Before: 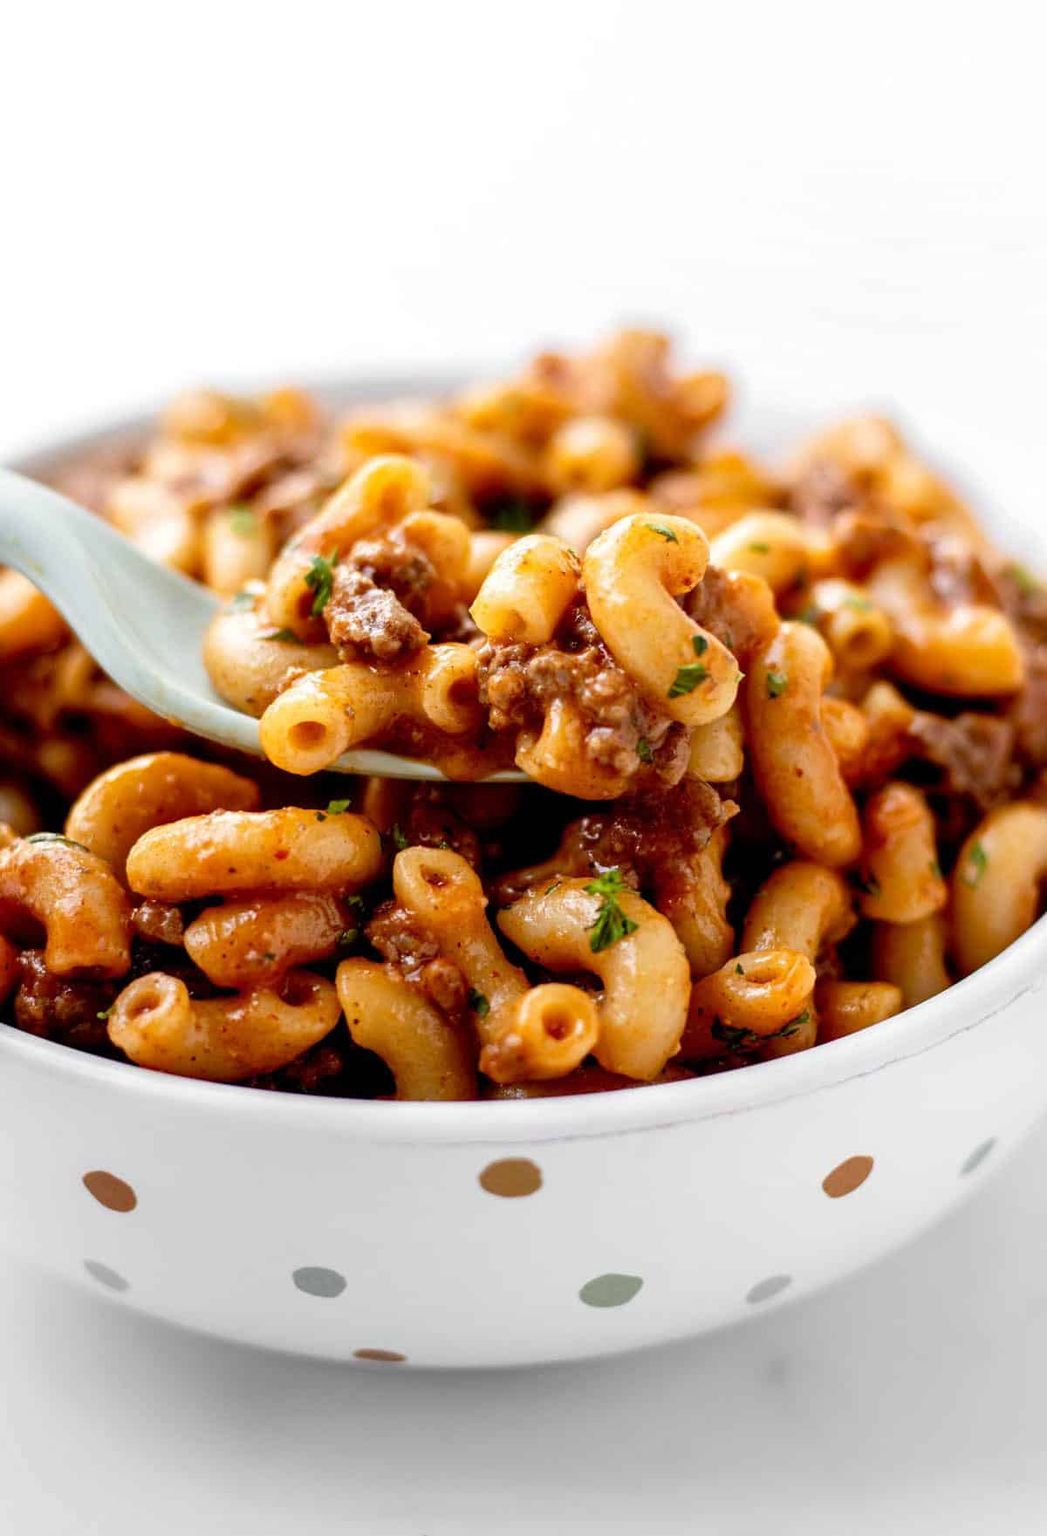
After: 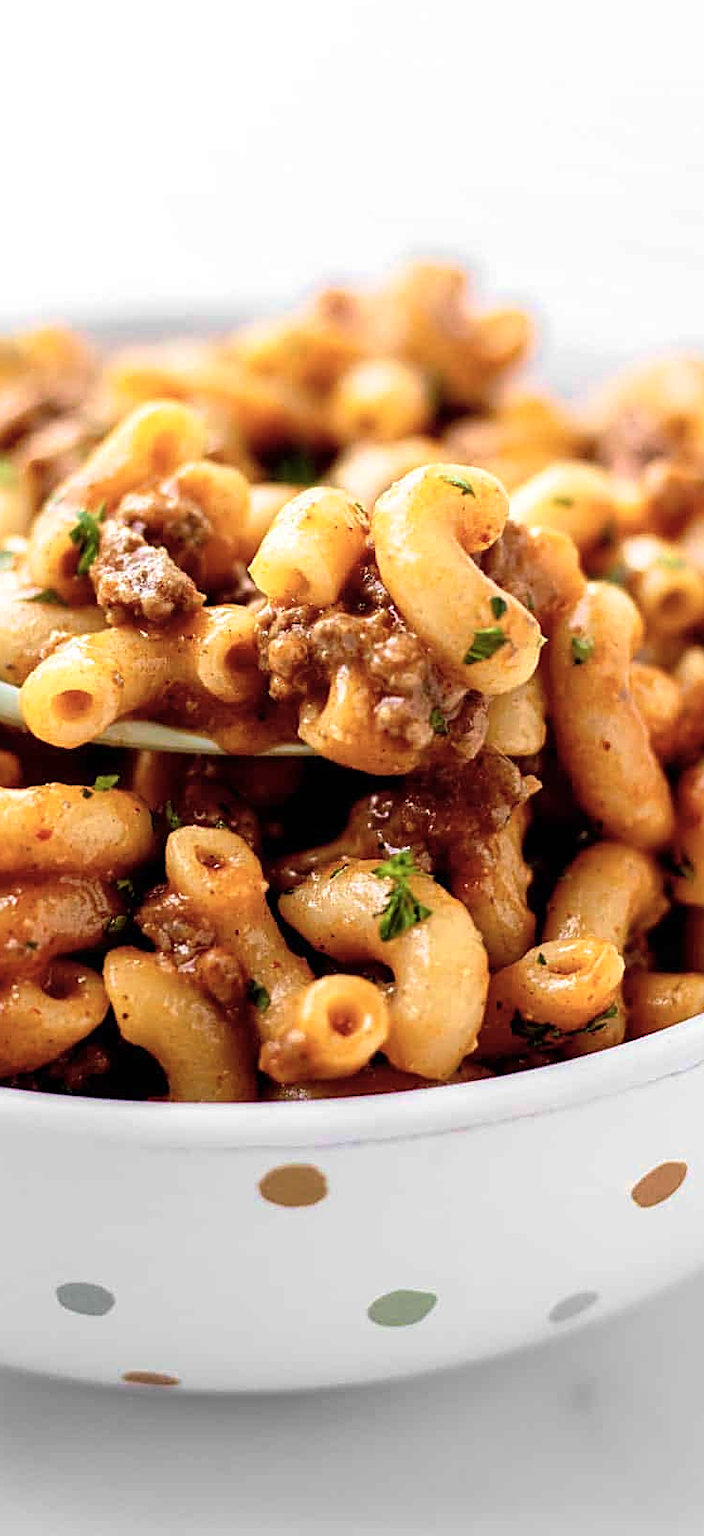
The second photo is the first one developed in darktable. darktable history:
sharpen: on, module defaults
crop and rotate: left 23.007%, top 5.633%, right 14.921%, bottom 2.29%
velvia: strength 44.88%
color zones: curves: ch0 [(0, 0.558) (0.143, 0.559) (0.286, 0.529) (0.429, 0.505) (0.571, 0.5) (0.714, 0.5) (0.857, 0.5) (1, 0.558)]; ch1 [(0, 0.469) (0.01, 0.469) (0.12, 0.446) (0.248, 0.469) (0.5, 0.5) (0.748, 0.5) (0.99, 0.469) (1, 0.469)]
